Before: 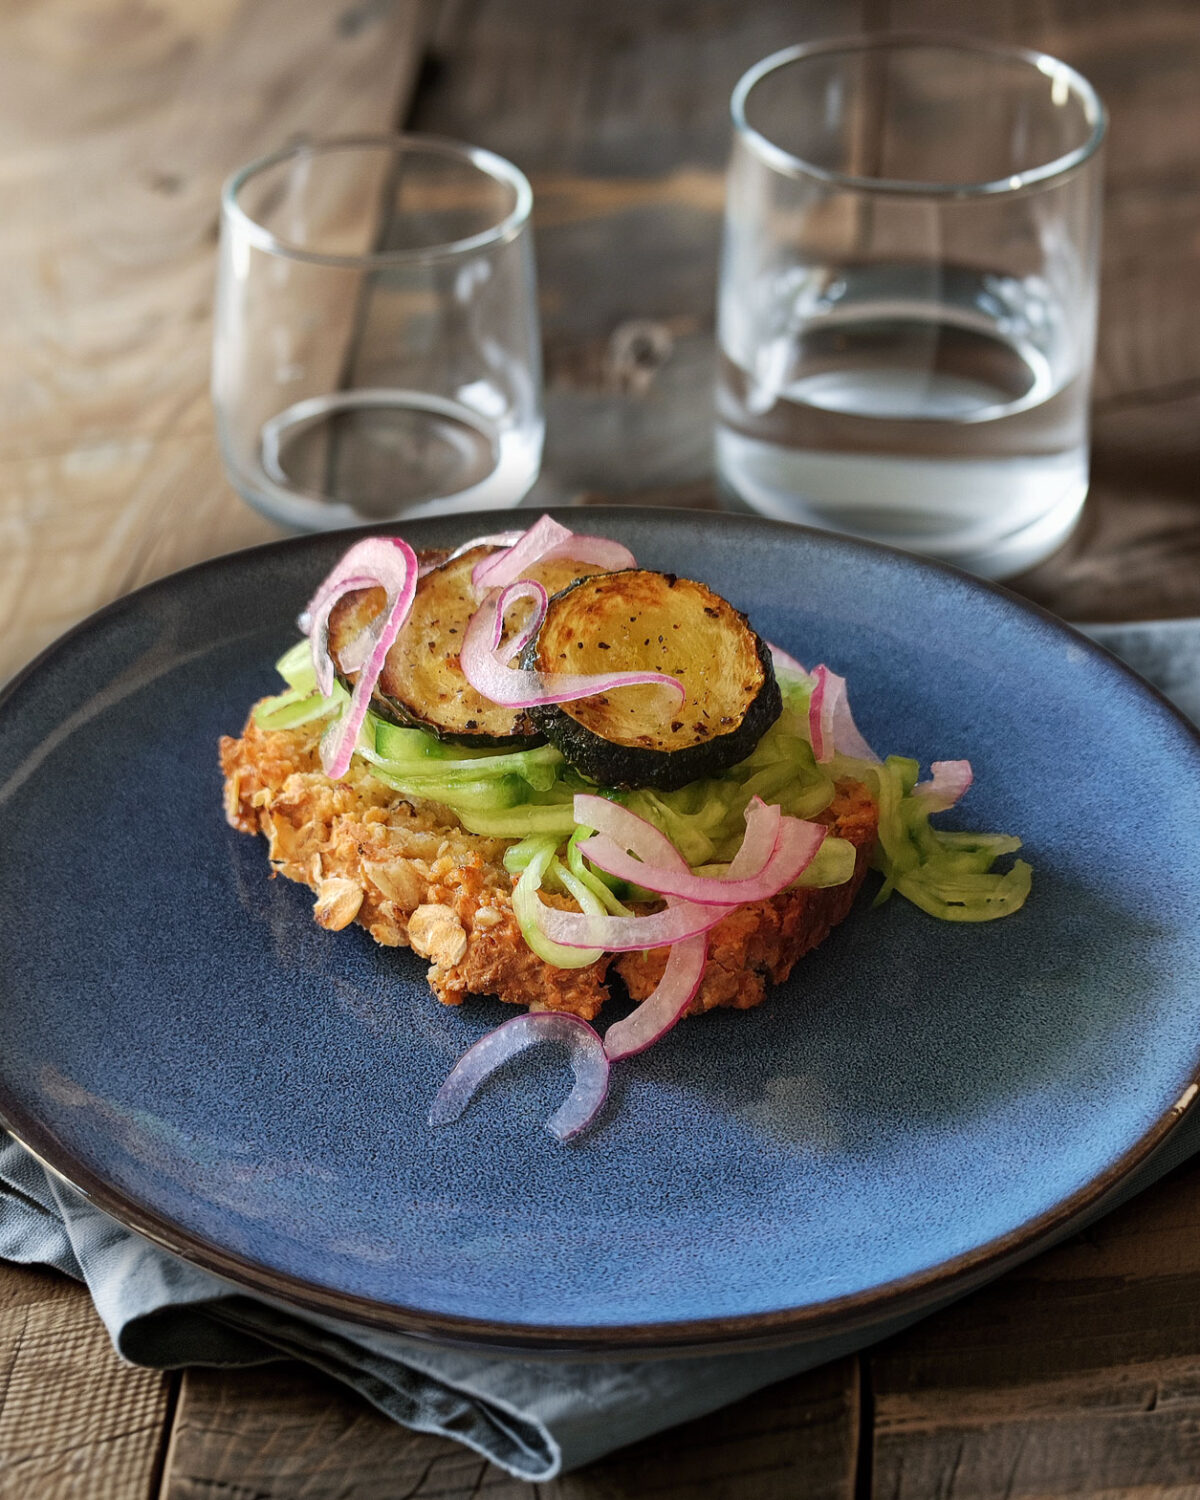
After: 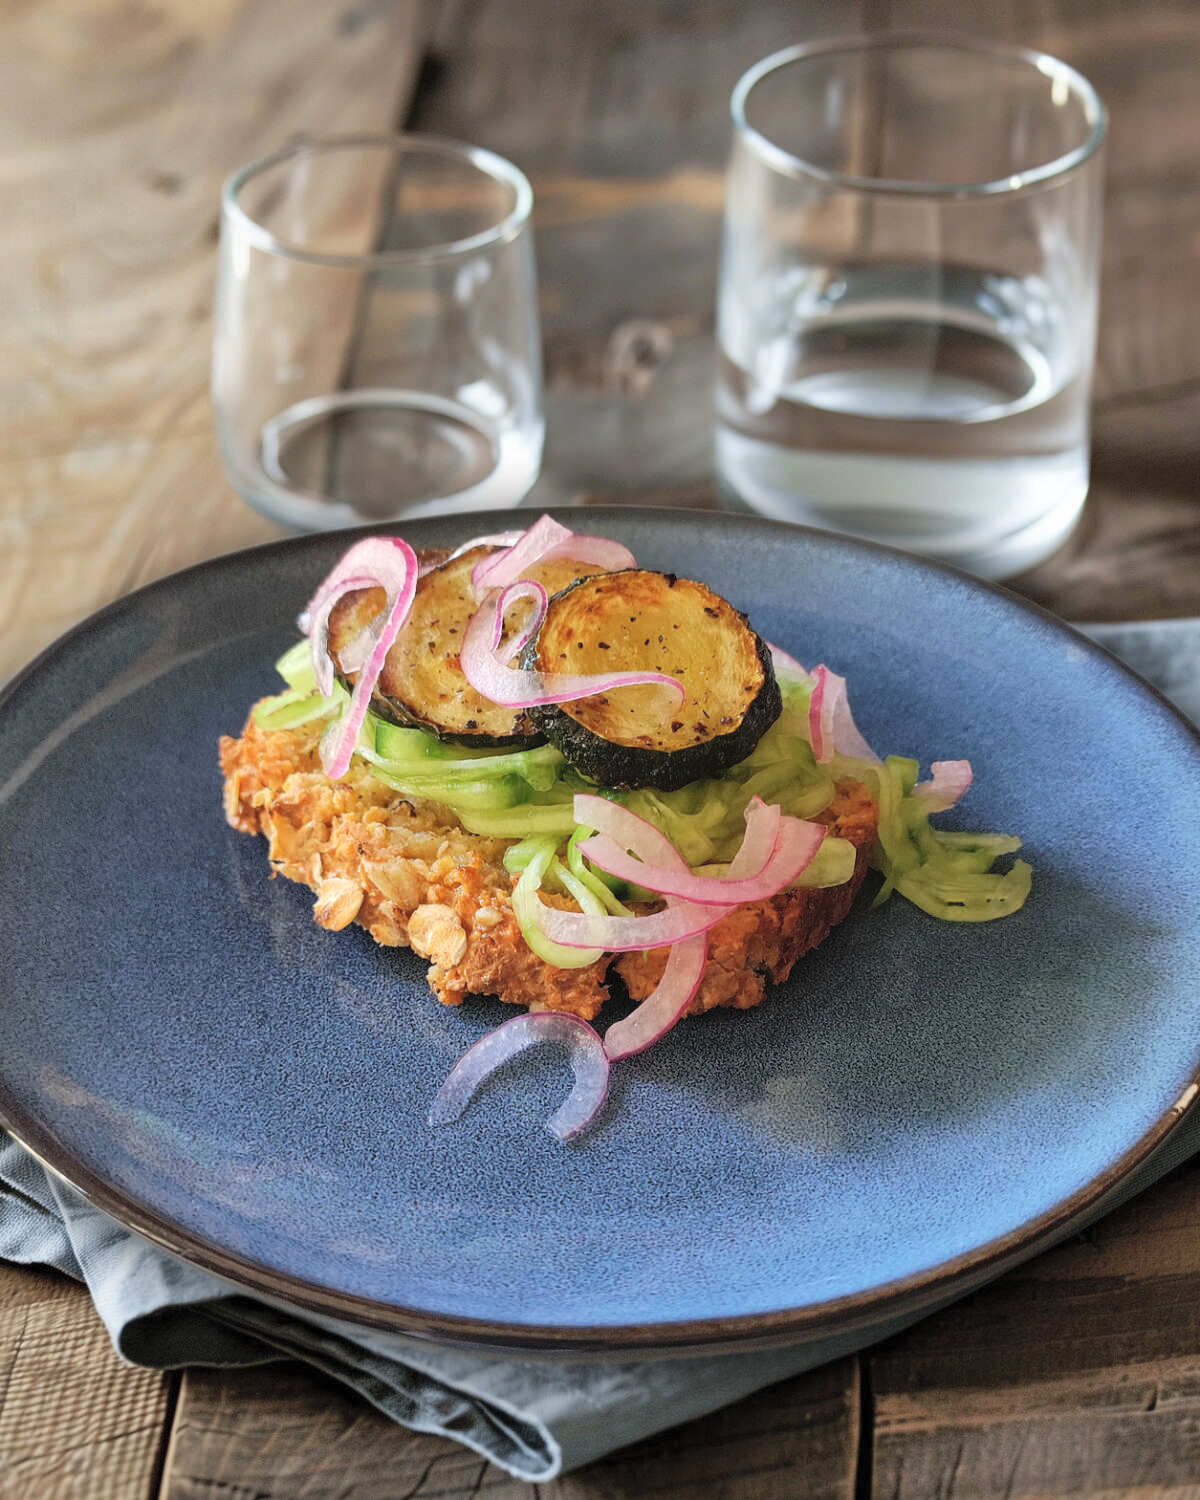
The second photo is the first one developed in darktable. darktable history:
shadows and highlights: low approximation 0.01, soften with gaussian
contrast brightness saturation: brightness 0.152
